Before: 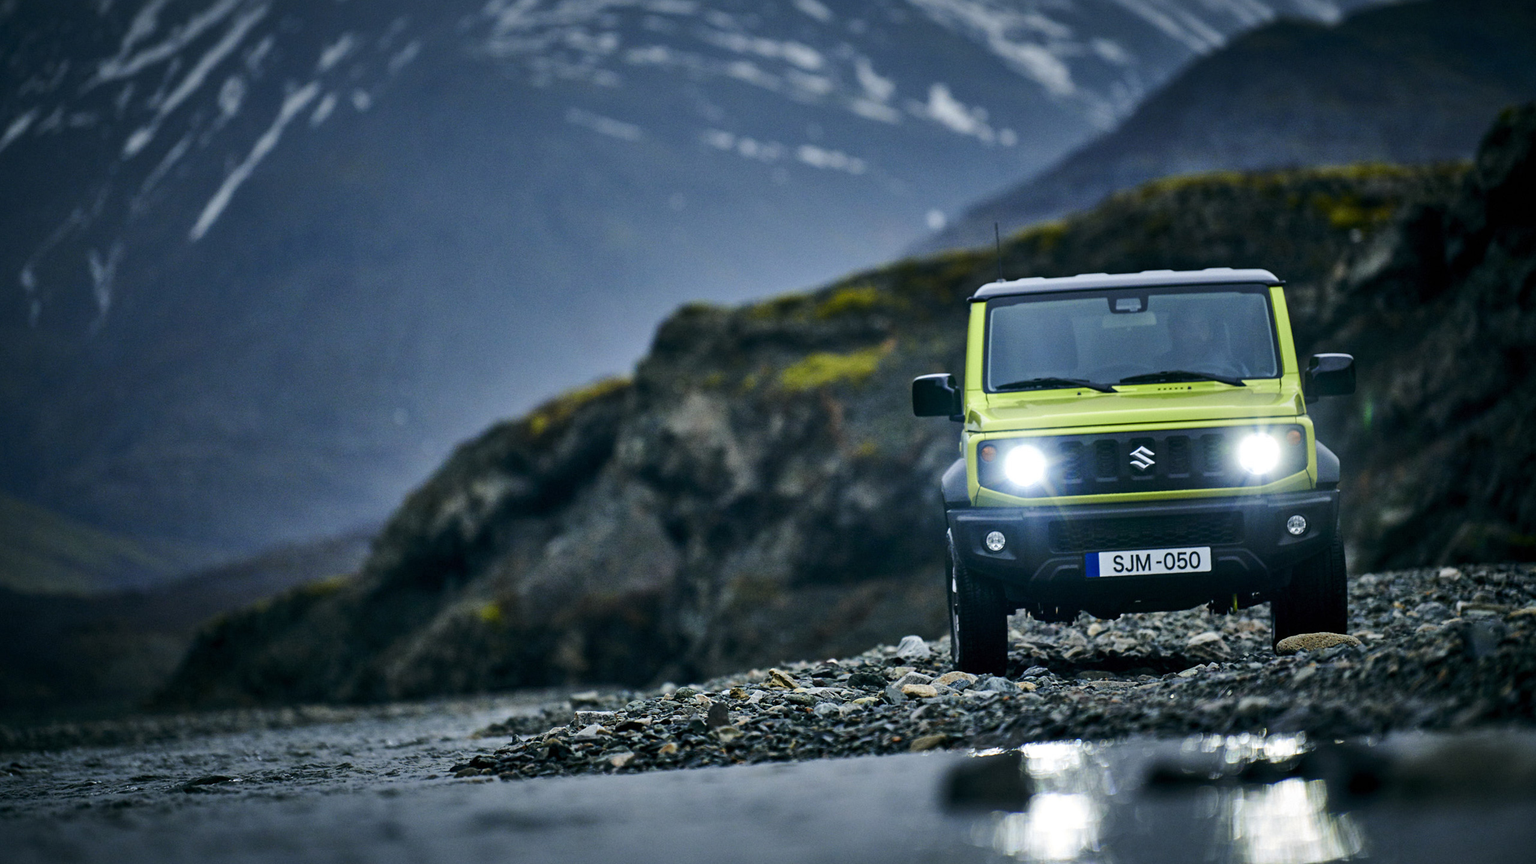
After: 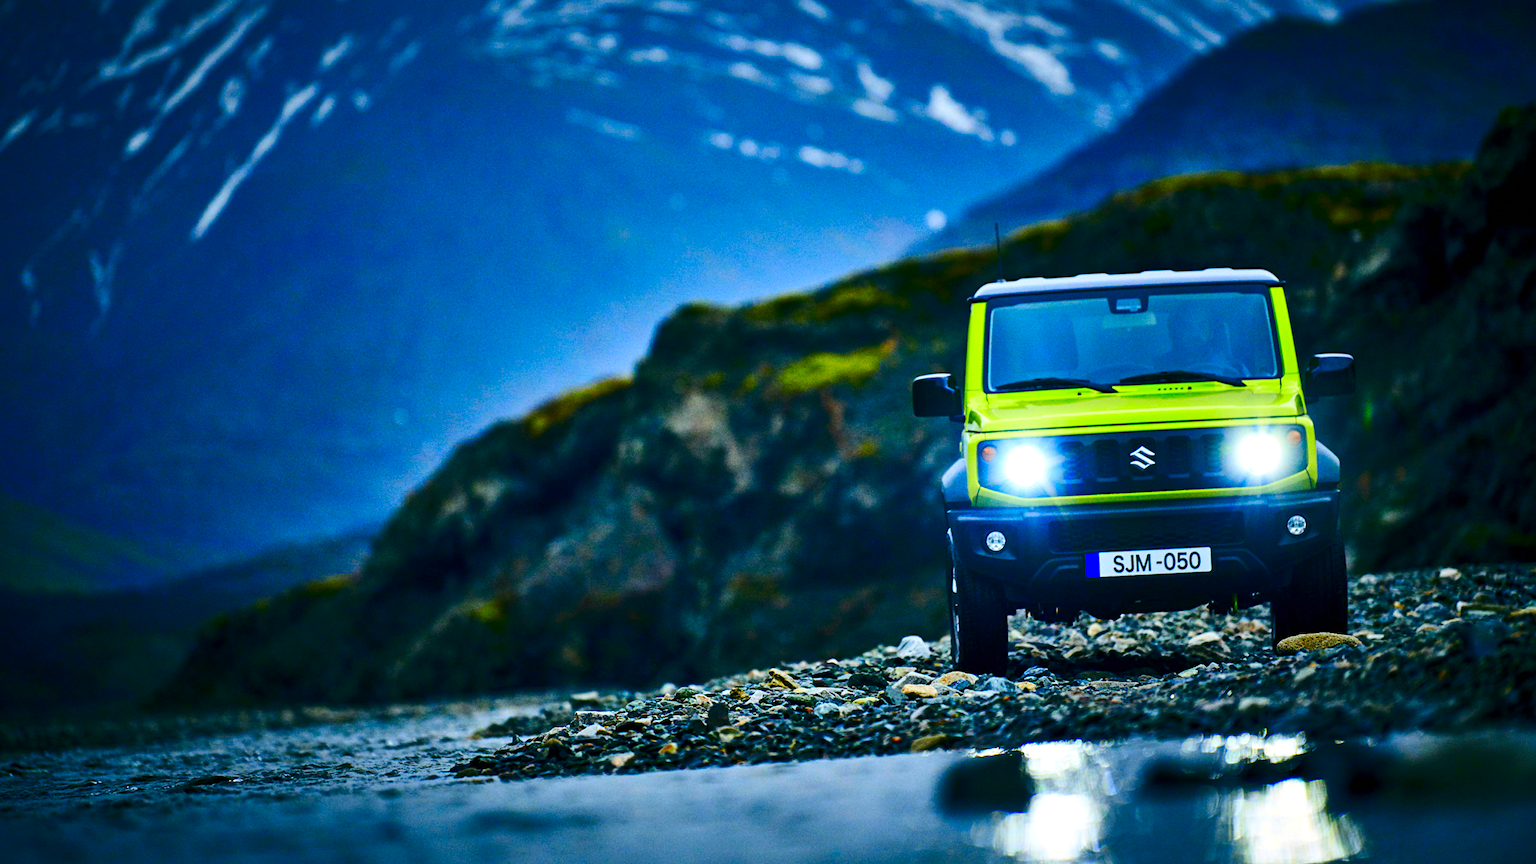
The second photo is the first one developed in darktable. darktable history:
color contrast: green-magenta contrast 1.1, blue-yellow contrast 1.1, unbound 0
color balance rgb: linear chroma grading › shadows 32%, linear chroma grading › global chroma -2%, linear chroma grading › mid-tones 4%, perceptual saturation grading › global saturation -2%, perceptual saturation grading › highlights -8%, perceptual saturation grading › mid-tones 8%, perceptual saturation grading › shadows 4%, perceptual brilliance grading › highlights 8%, perceptual brilliance grading › mid-tones 4%, perceptual brilliance grading › shadows 2%, global vibrance 16%, saturation formula JzAzBz (2021)
contrast brightness saturation: contrast 0.26, brightness 0.02, saturation 0.87
vibrance: on, module defaults
